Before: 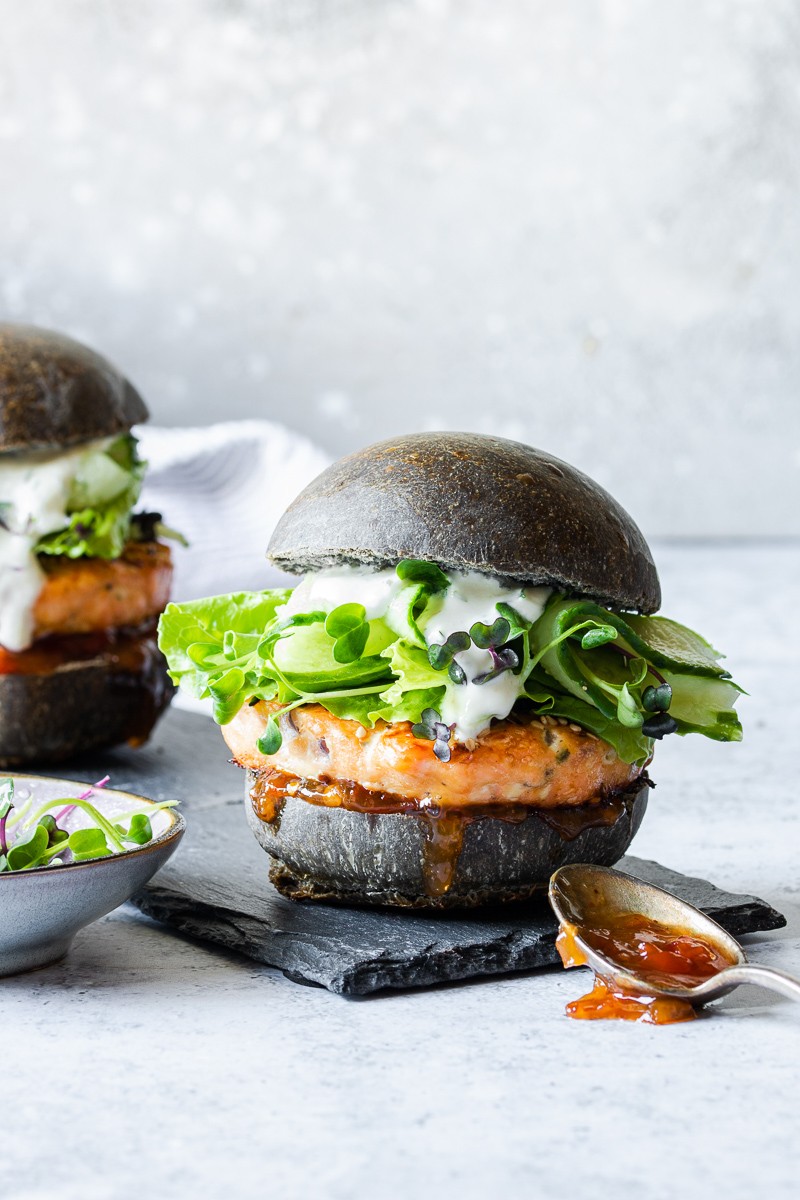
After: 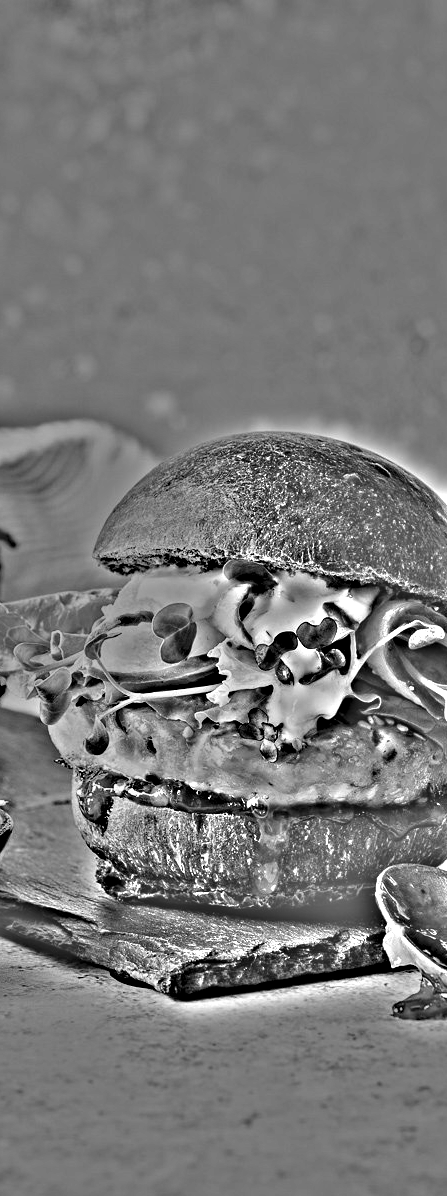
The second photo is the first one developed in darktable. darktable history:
crop: left 21.674%, right 22.086%
highpass: on, module defaults
